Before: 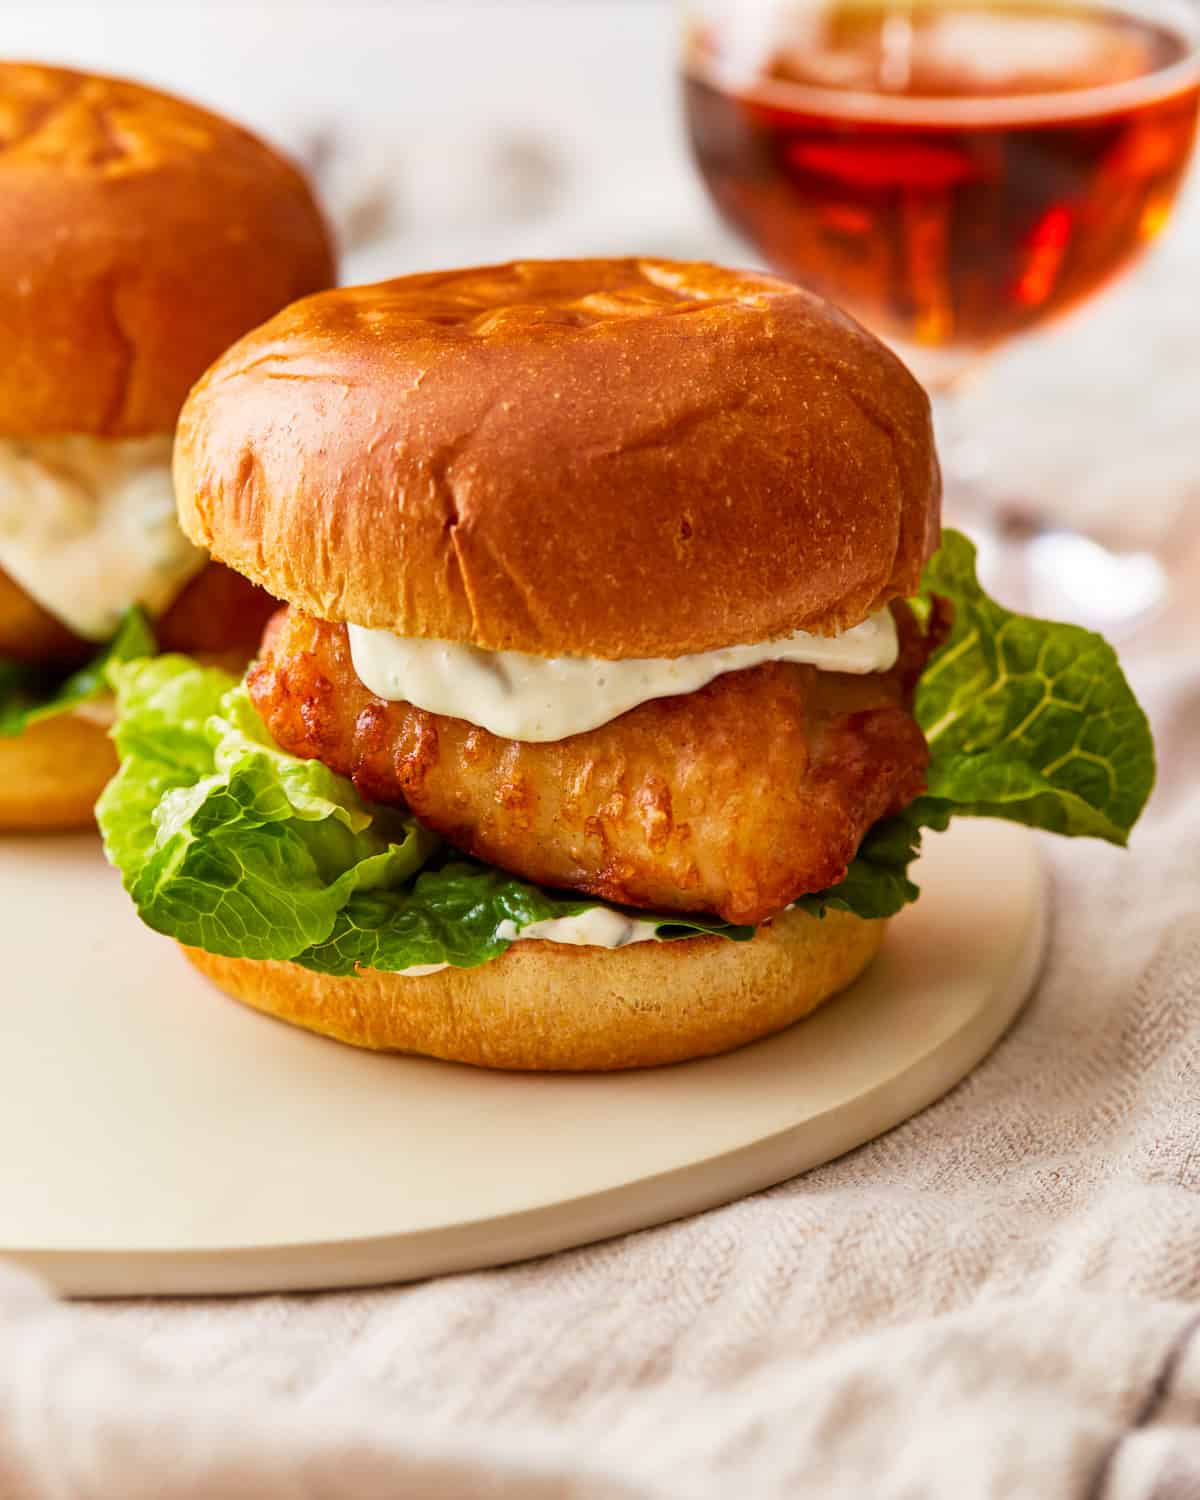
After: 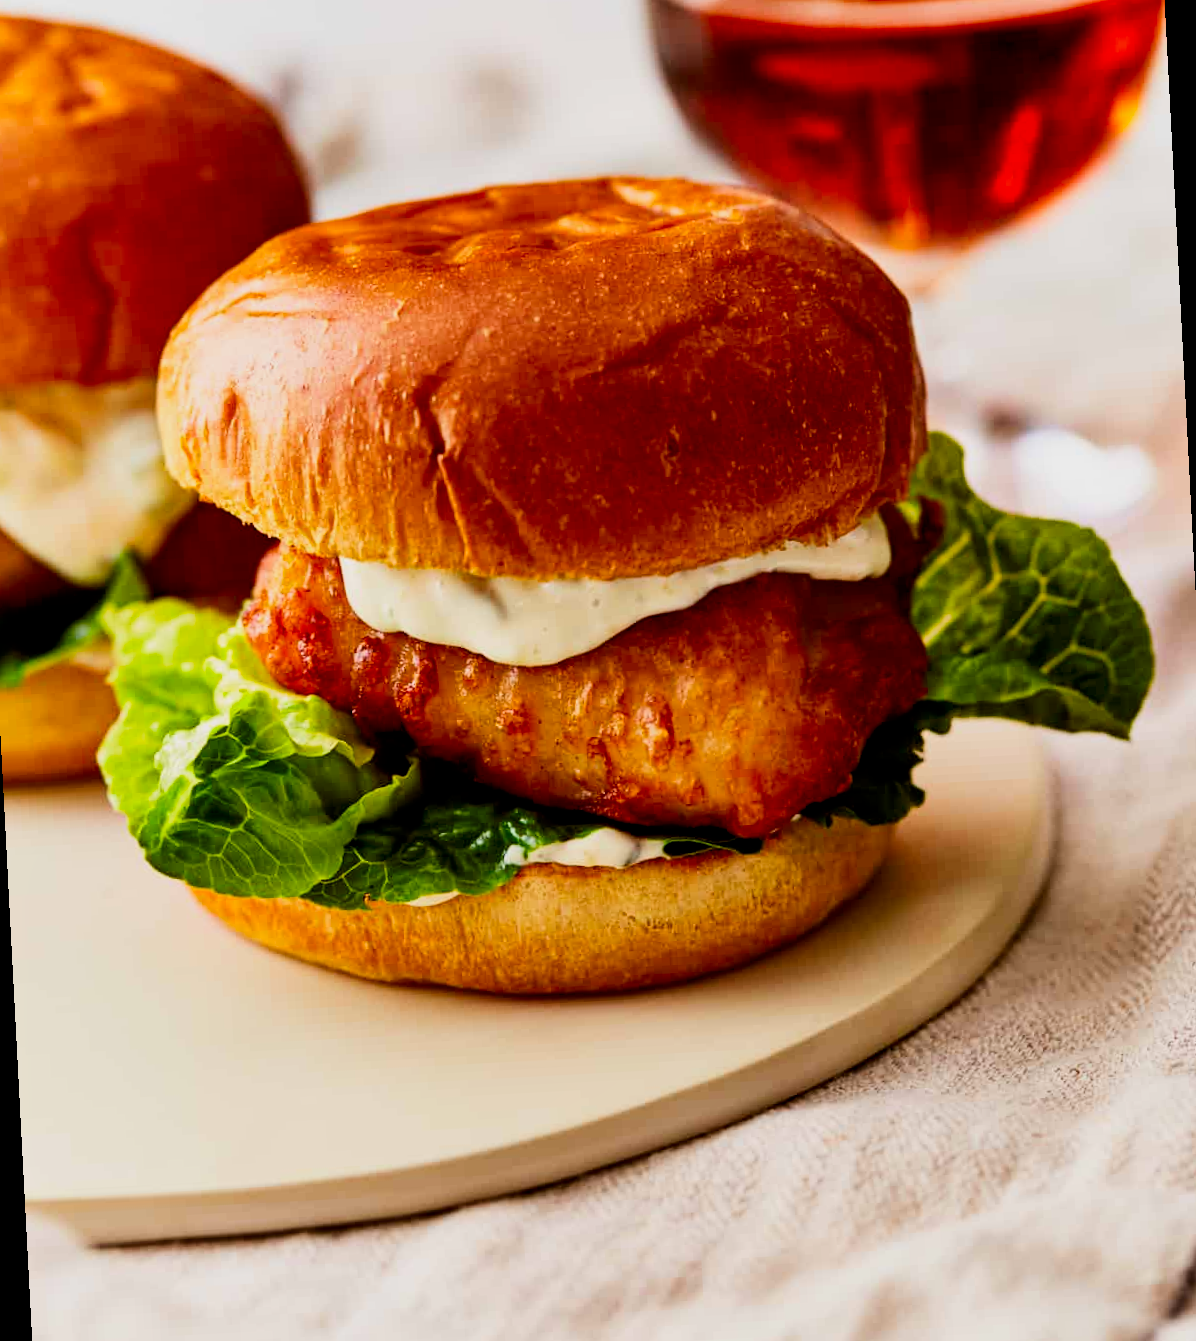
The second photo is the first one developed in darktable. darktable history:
rotate and perspective: rotation -3°, crop left 0.031, crop right 0.968, crop top 0.07, crop bottom 0.93
filmic rgb: black relative exposure -3.86 EV, white relative exposure 3.48 EV, hardness 2.63, contrast 1.103
contrast brightness saturation: contrast 0.19, brightness -0.11, saturation 0.21
tone equalizer: on, module defaults
